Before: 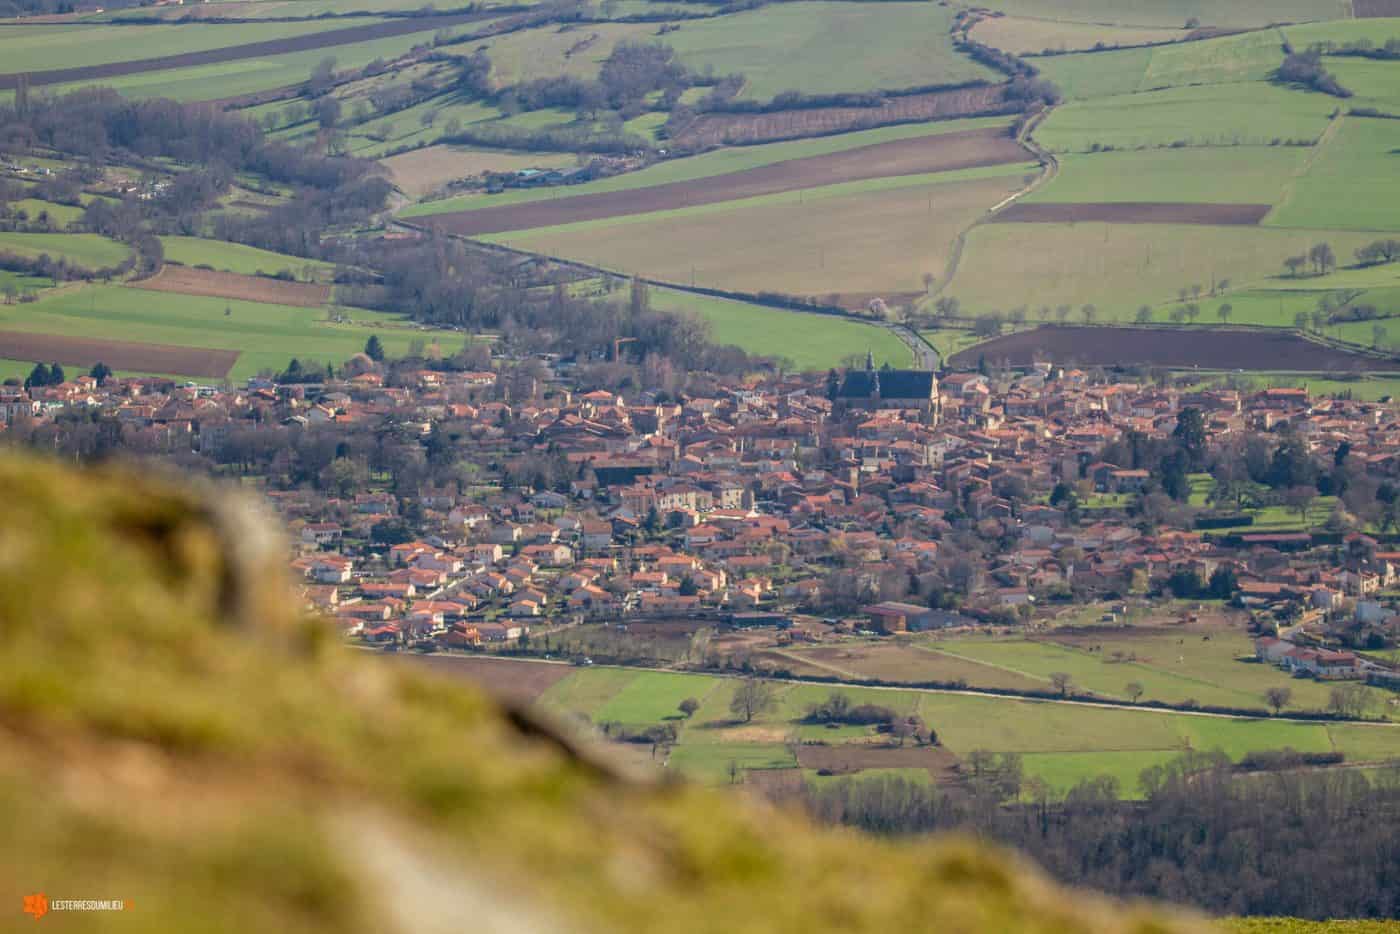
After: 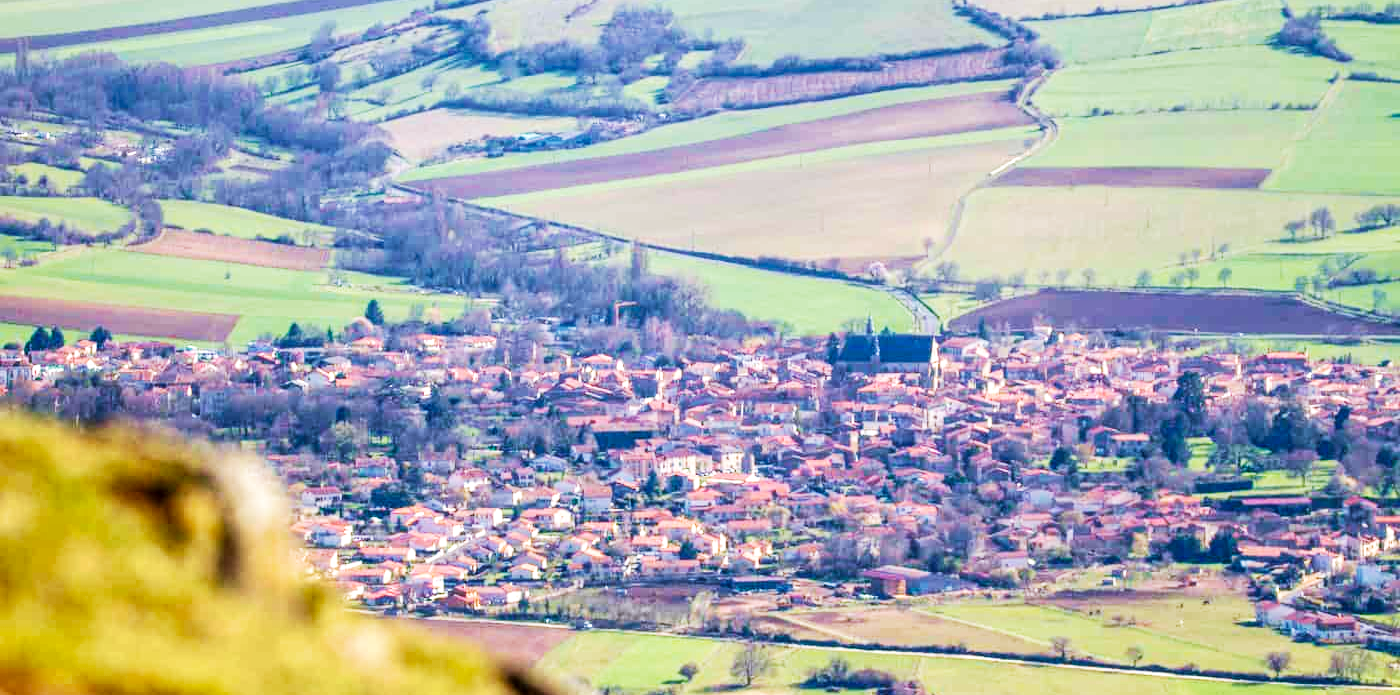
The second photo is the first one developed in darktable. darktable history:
crop: top 3.898%, bottom 21.607%
local contrast: highlights 103%, shadows 100%, detail 119%, midtone range 0.2
velvia: strength 45.11%
shadows and highlights: shadows 37.17, highlights -27.85, soften with gaussian
color calibration: illuminant as shot in camera, x 0.358, y 0.373, temperature 4628.91 K
base curve: curves: ch0 [(0, 0) (0.007, 0.004) (0.027, 0.03) (0.046, 0.07) (0.207, 0.54) (0.442, 0.872) (0.673, 0.972) (1, 1)], preserve colors none
